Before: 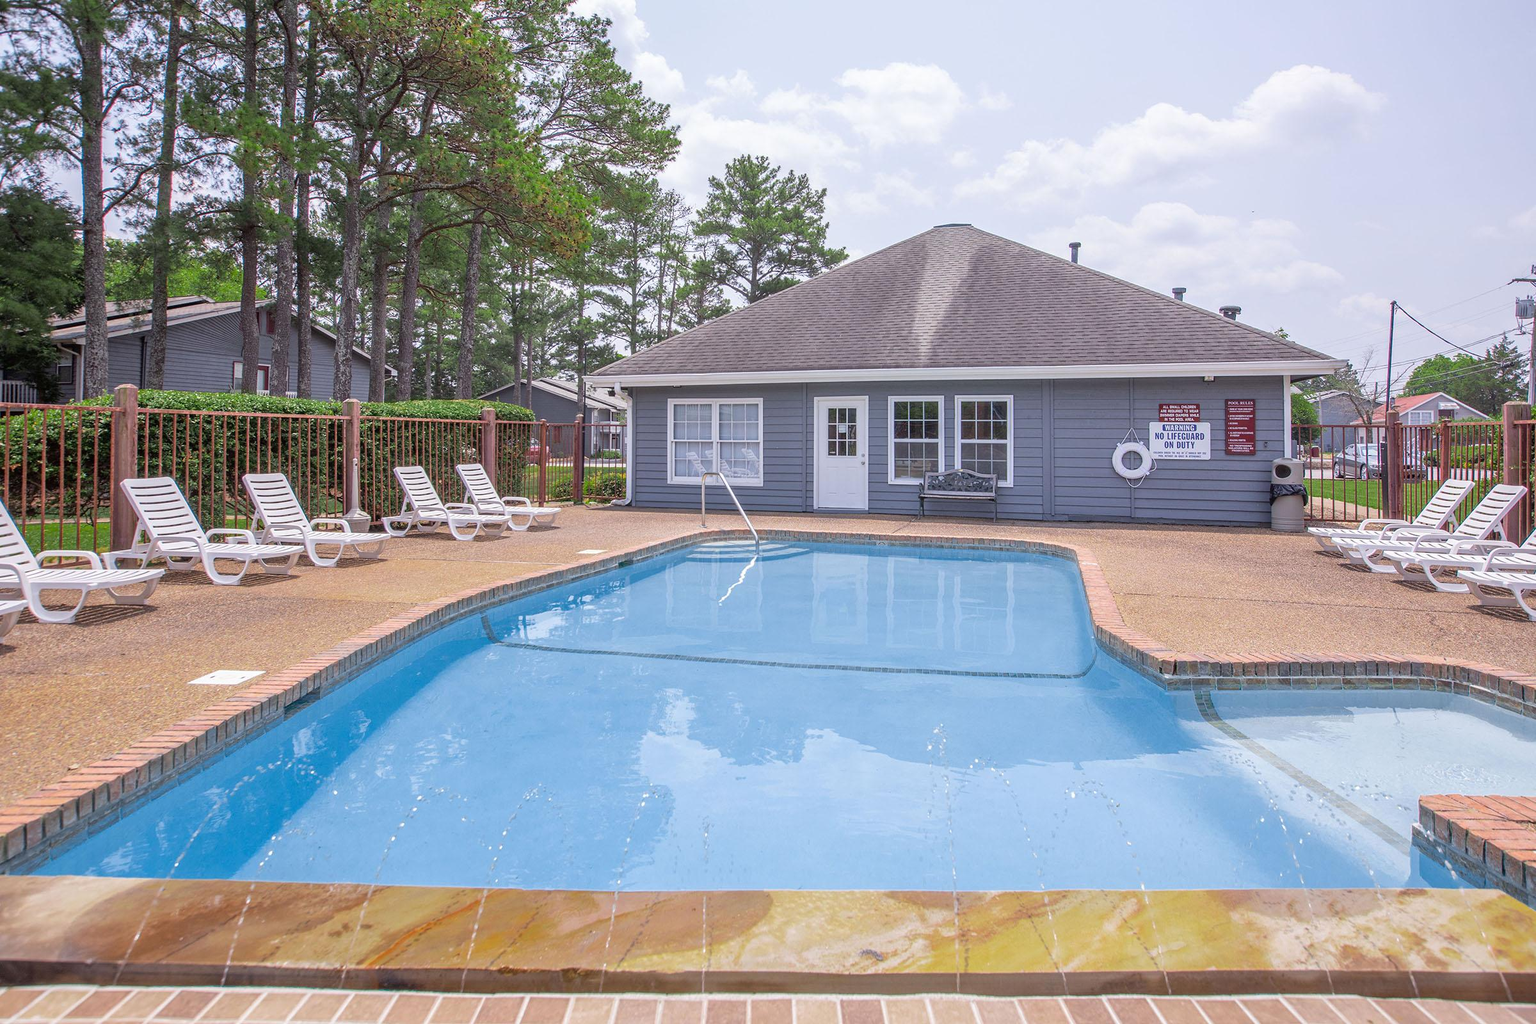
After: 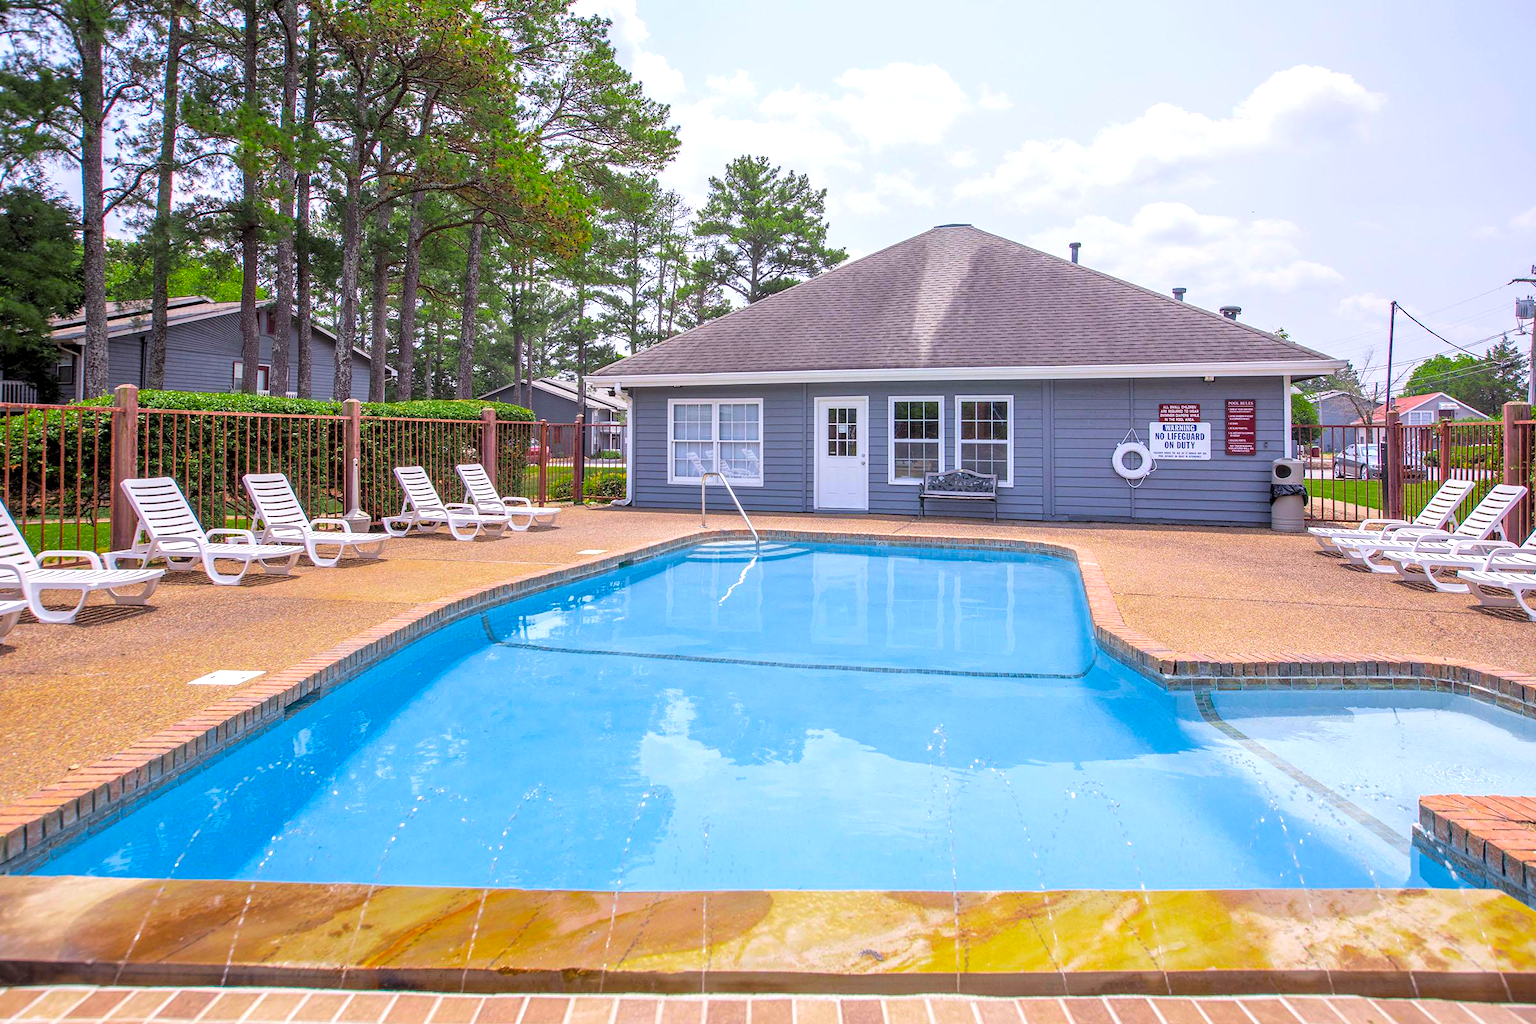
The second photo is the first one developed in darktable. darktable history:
color balance rgb: perceptual saturation grading › global saturation 19.273%, perceptual brilliance grading › global brilliance 1.54%, perceptual brilliance grading › highlights -3.831%, global vibrance 39.211%
levels: levels [0.055, 0.477, 0.9]
